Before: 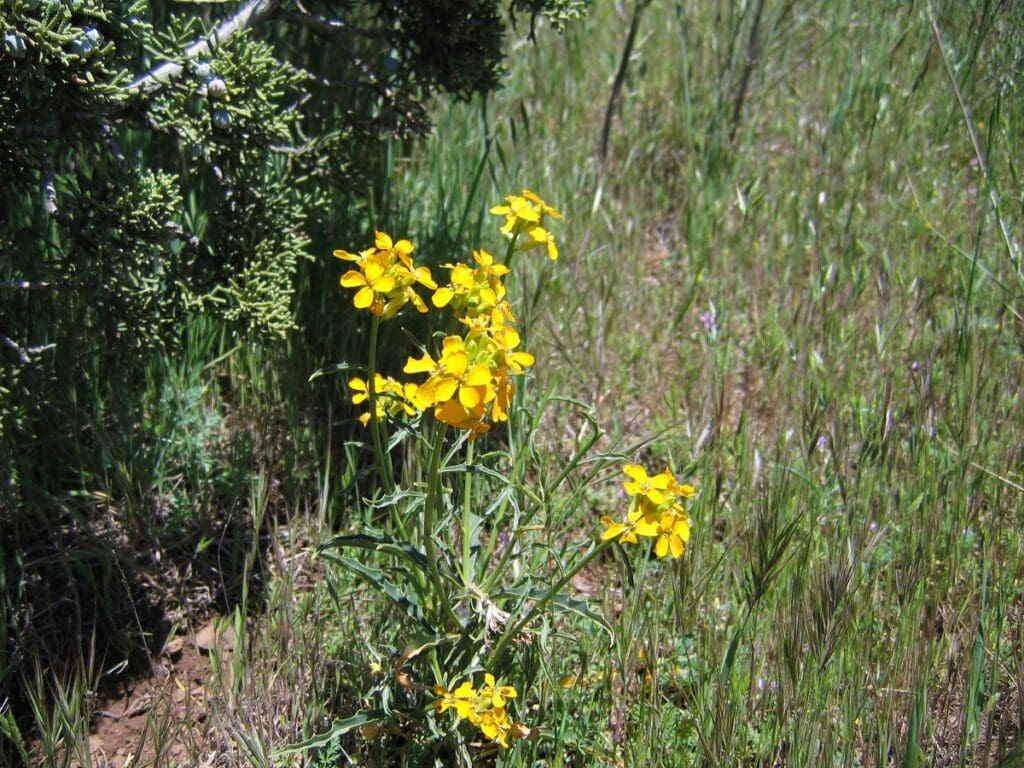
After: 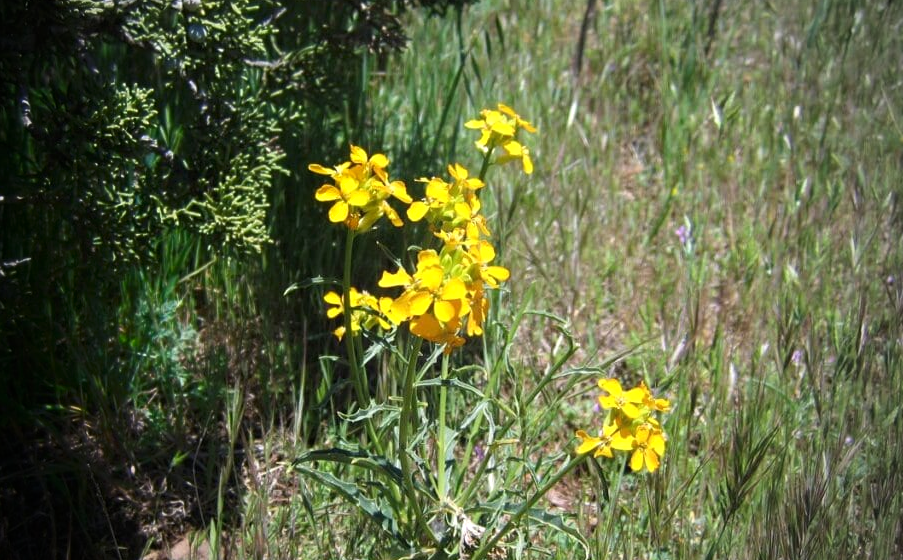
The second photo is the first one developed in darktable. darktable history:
vignetting: fall-off start 71.46%, brightness -0.575, unbound false
exposure: exposure 0.208 EV, compensate highlight preservation false
crop and rotate: left 2.458%, top 11.28%, right 9.312%, bottom 15.777%
shadows and highlights: shadows -69.66, highlights 34.44, soften with gaussian
